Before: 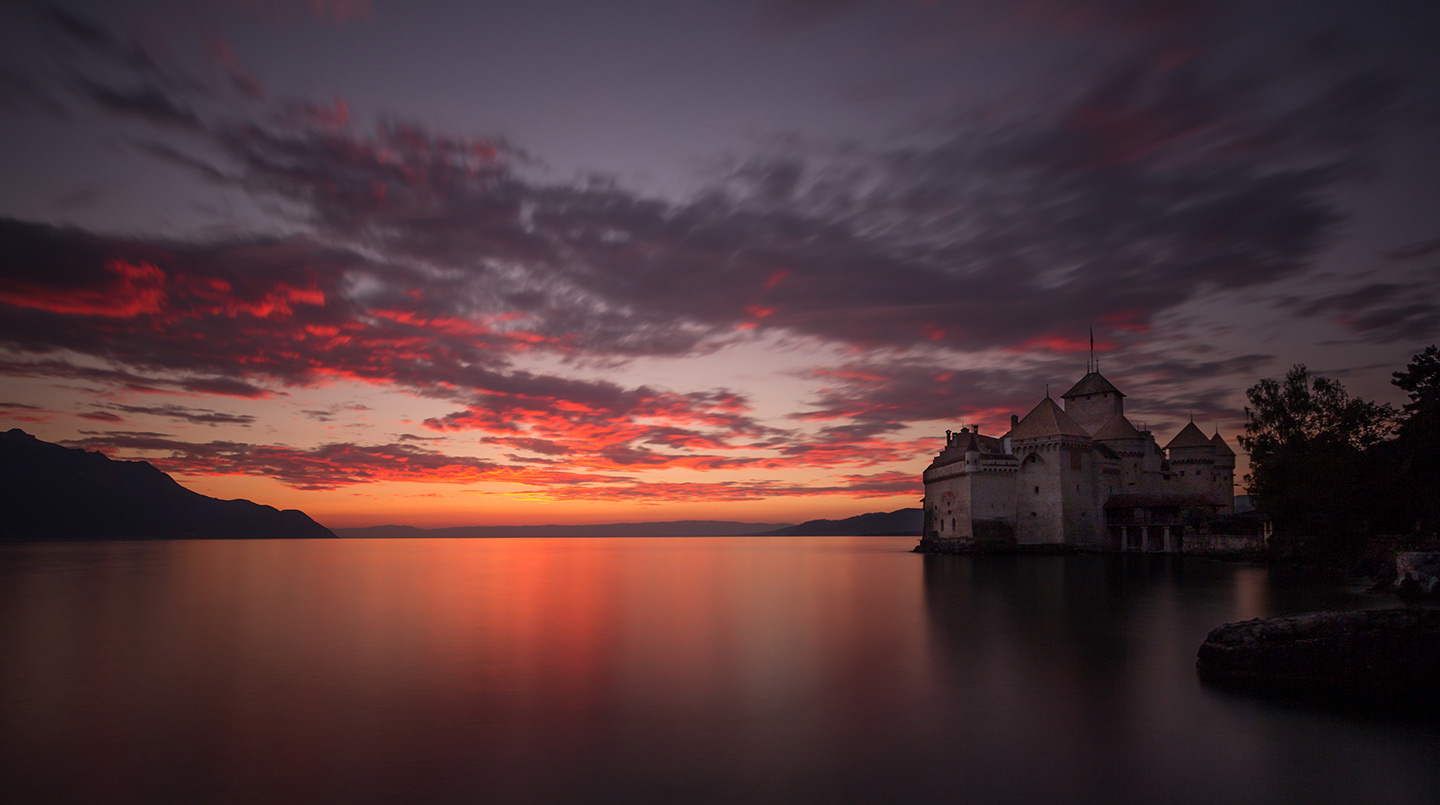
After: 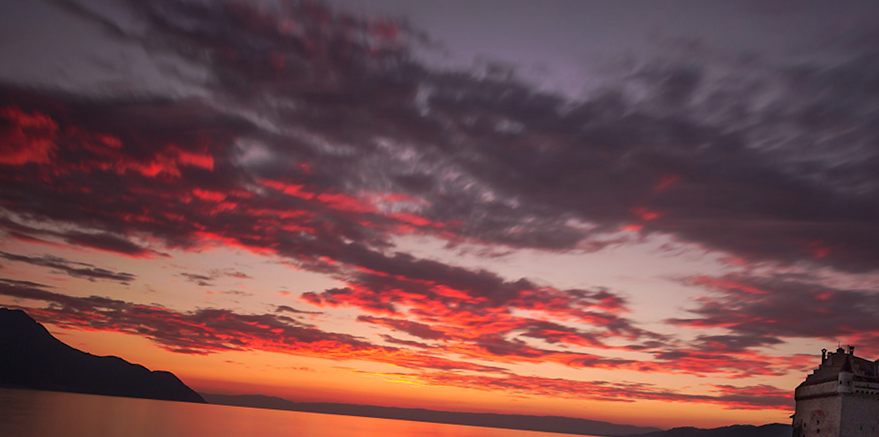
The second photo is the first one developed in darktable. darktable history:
crop and rotate: angle -4.99°, left 2.122%, top 6.945%, right 27.566%, bottom 30.519%
local contrast: mode bilateral grid, contrast 20, coarseness 50, detail 120%, midtone range 0.2
tone curve: curves: ch0 [(0, 0) (0.003, 0.003) (0.011, 0.01) (0.025, 0.023) (0.044, 0.042) (0.069, 0.065) (0.1, 0.094) (0.136, 0.128) (0.177, 0.167) (0.224, 0.211) (0.277, 0.261) (0.335, 0.315) (0.399, 0.375) (0.468, 0.441) (0.543, 0.543) (0.623, 0.623) (0.709, 0.709) (0.801, 0.801) (0.898, 0.898) (1, 1)], preserve colors none
